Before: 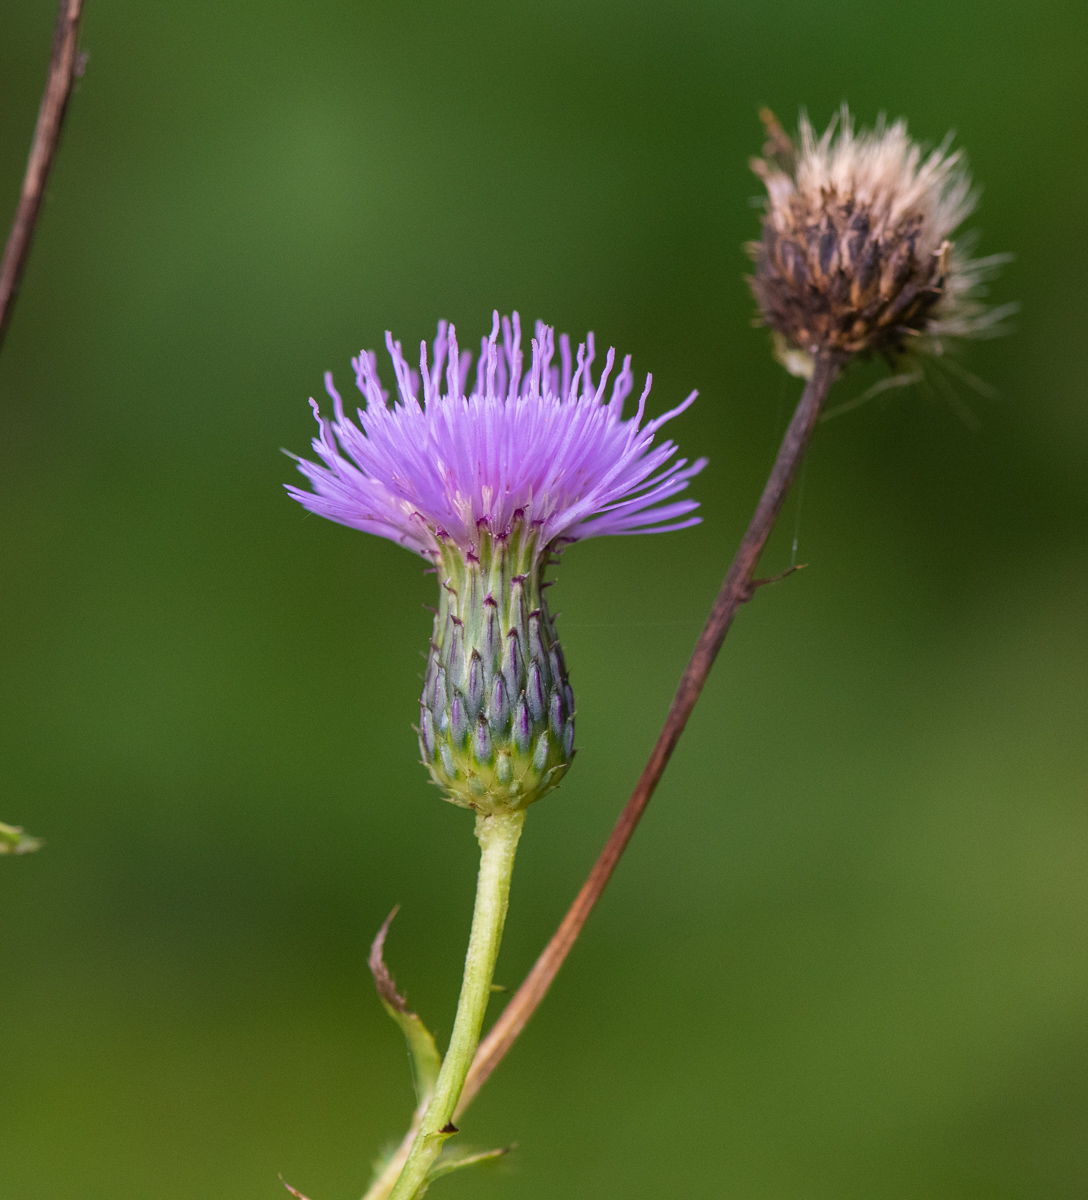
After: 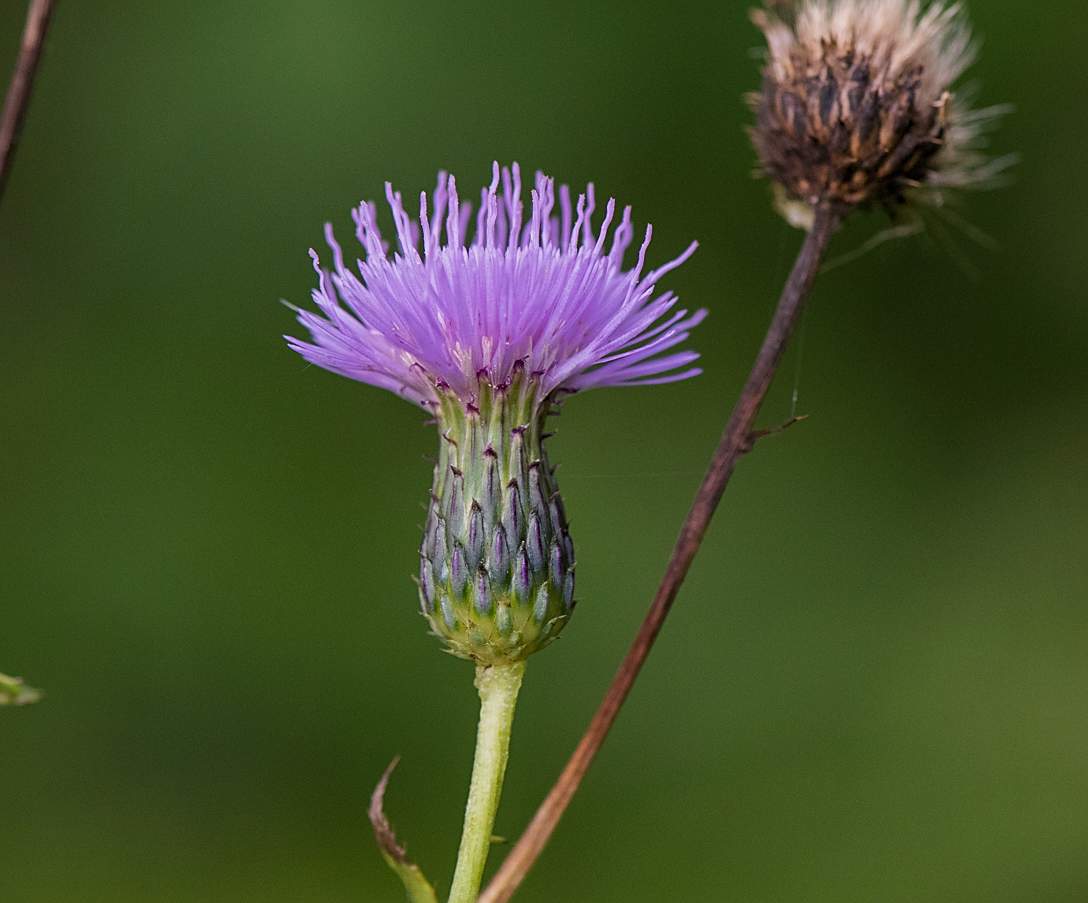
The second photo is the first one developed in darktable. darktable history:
exposure: exposure -0.301 EV, compensate highlight preservation false
crop and rotate: top 12.451%, bottom 12.295%
levels: levels [0.026, 0.507, 0.987]
sharpen: on, module defaults
